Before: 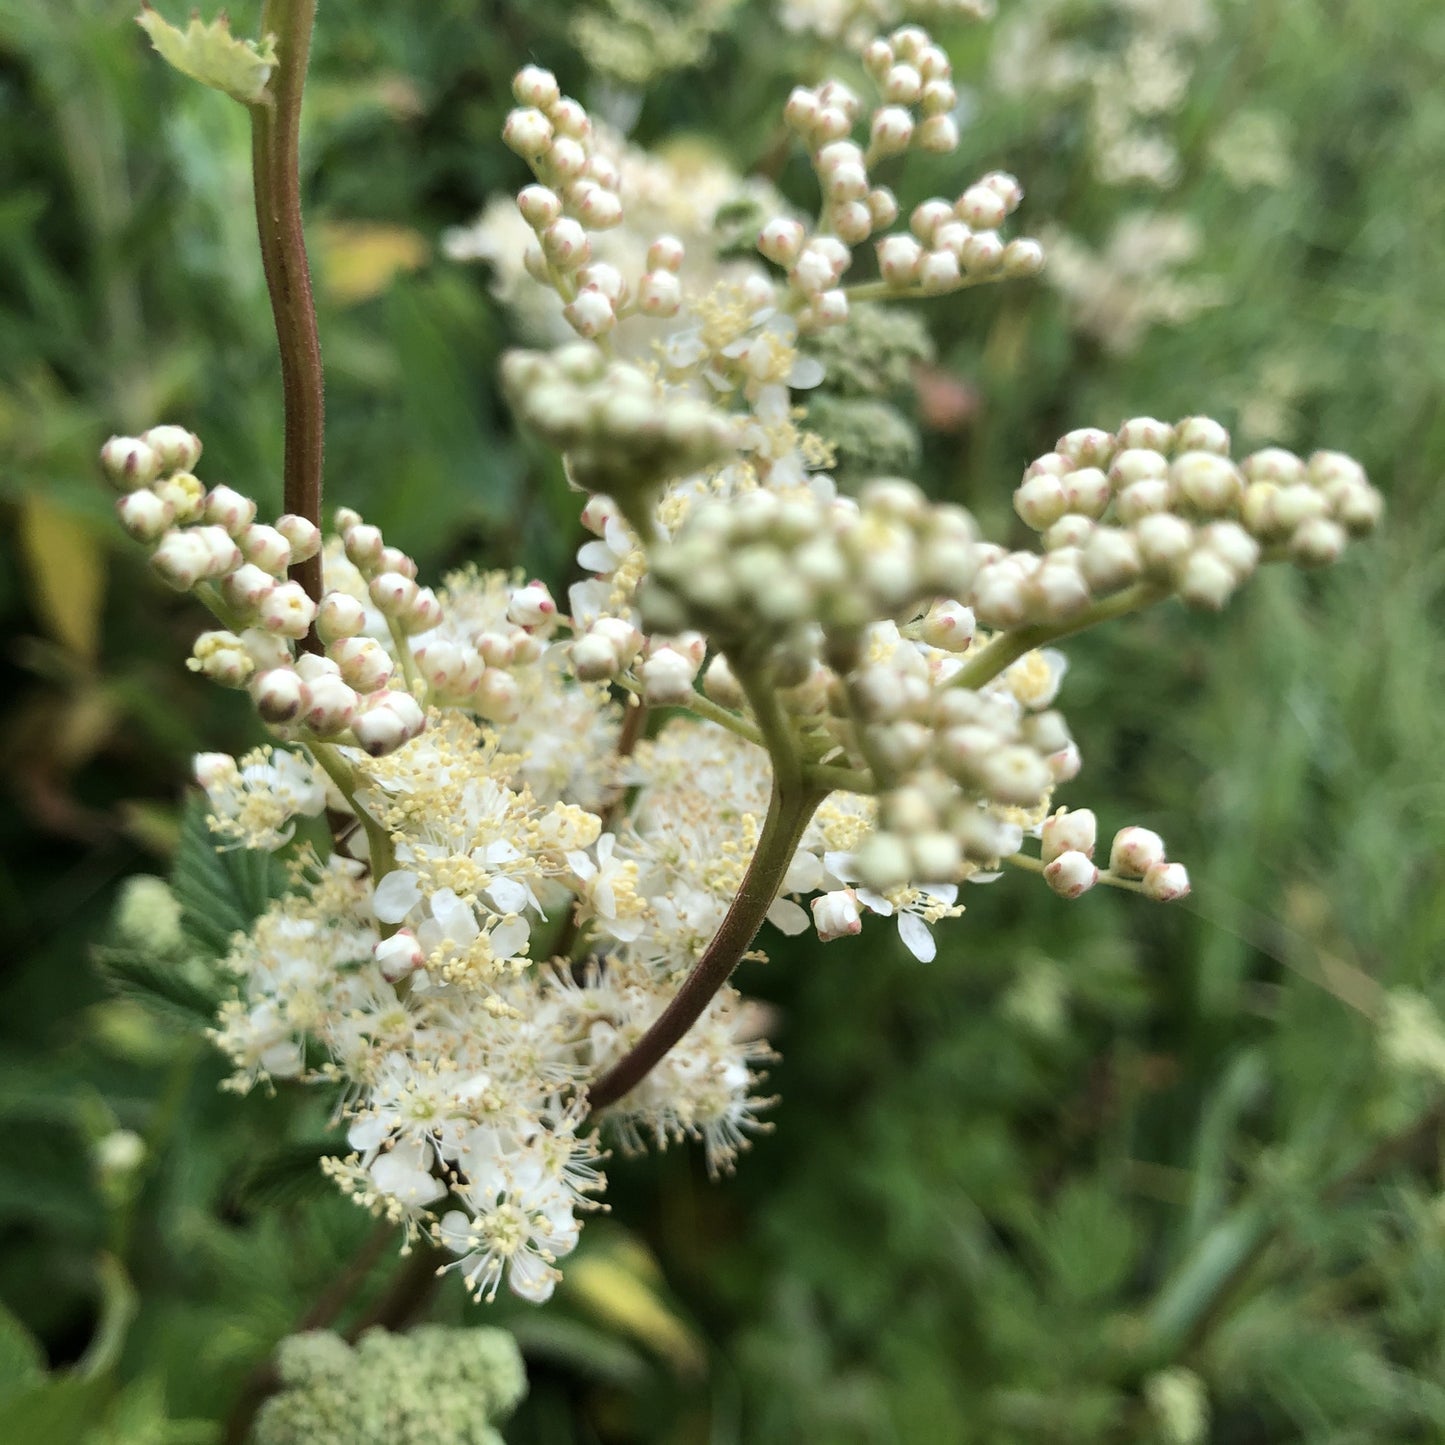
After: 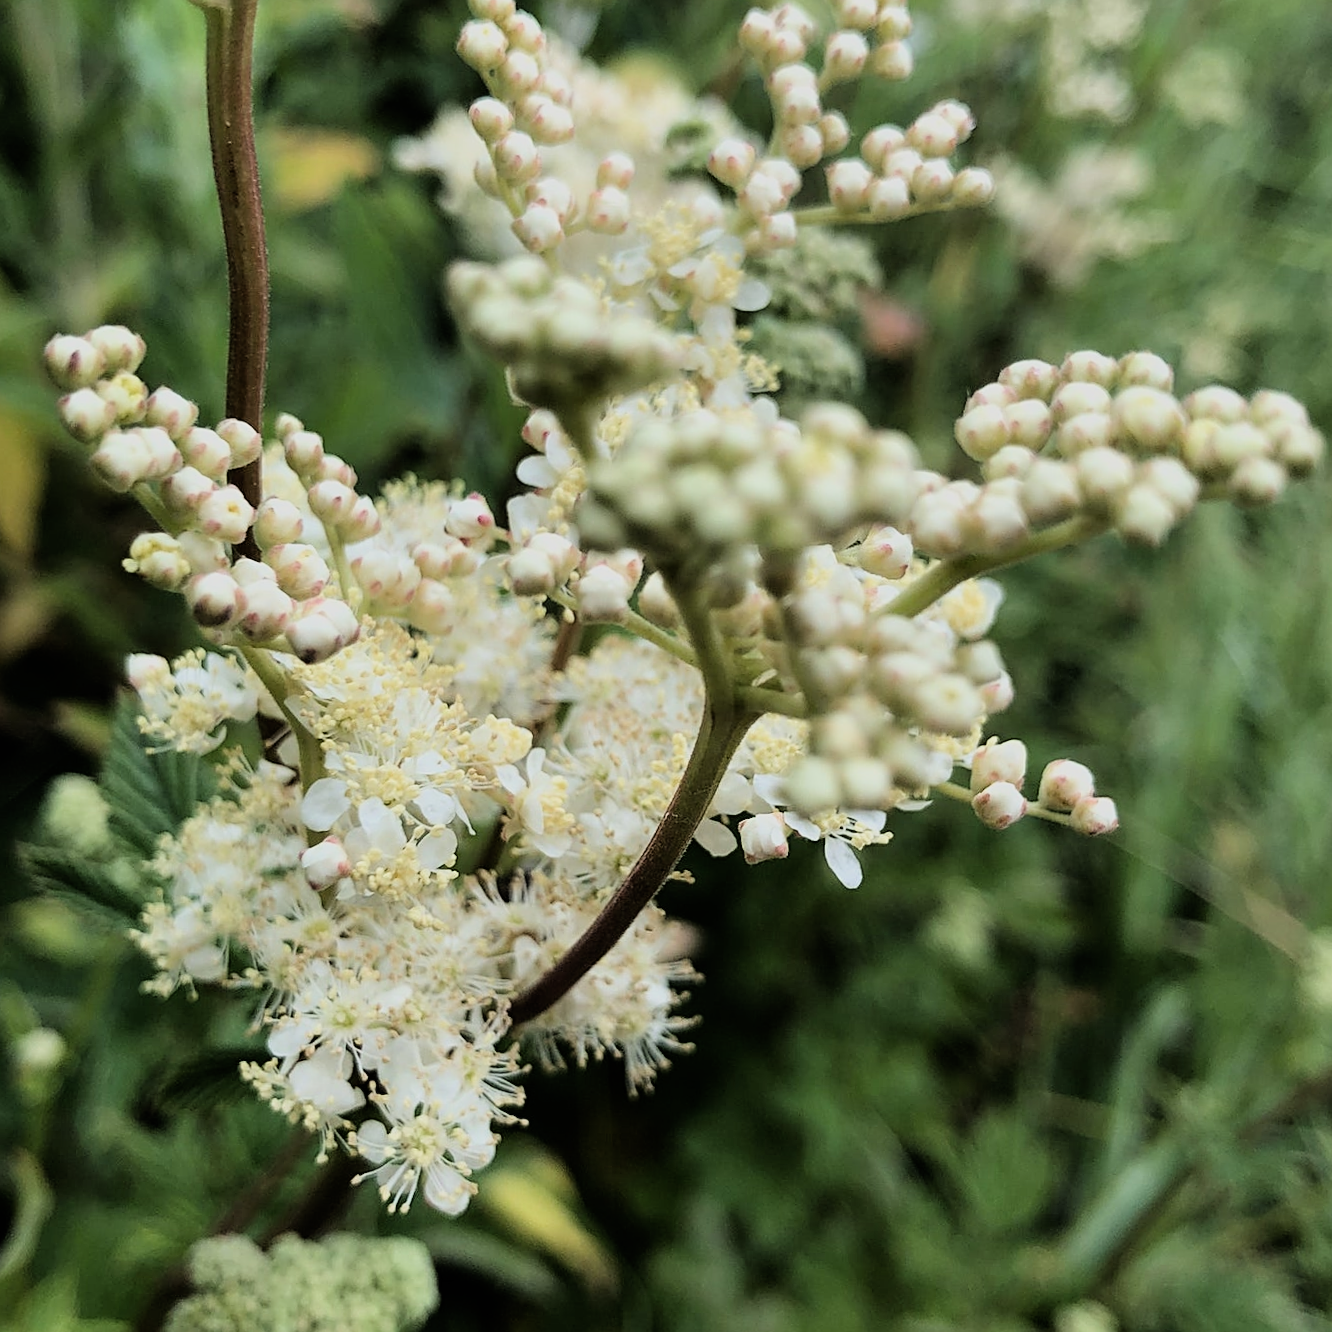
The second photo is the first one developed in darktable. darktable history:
sharpen: on, module defaults
filmic rgb: black relative exposure -7.75 EV, white relative exposure 4.4 EV, threshold 3 EV, hardness 3.76, latitude 50%, contrast 1.1, color science v5 (2021), contrast in shadows safe, contrast in highlights safe, enable highlight reconstruction true
crop and rotate: angle -1.96°, left 3.097%, top 4.154%, right 1.586%, bottom 0.529%
